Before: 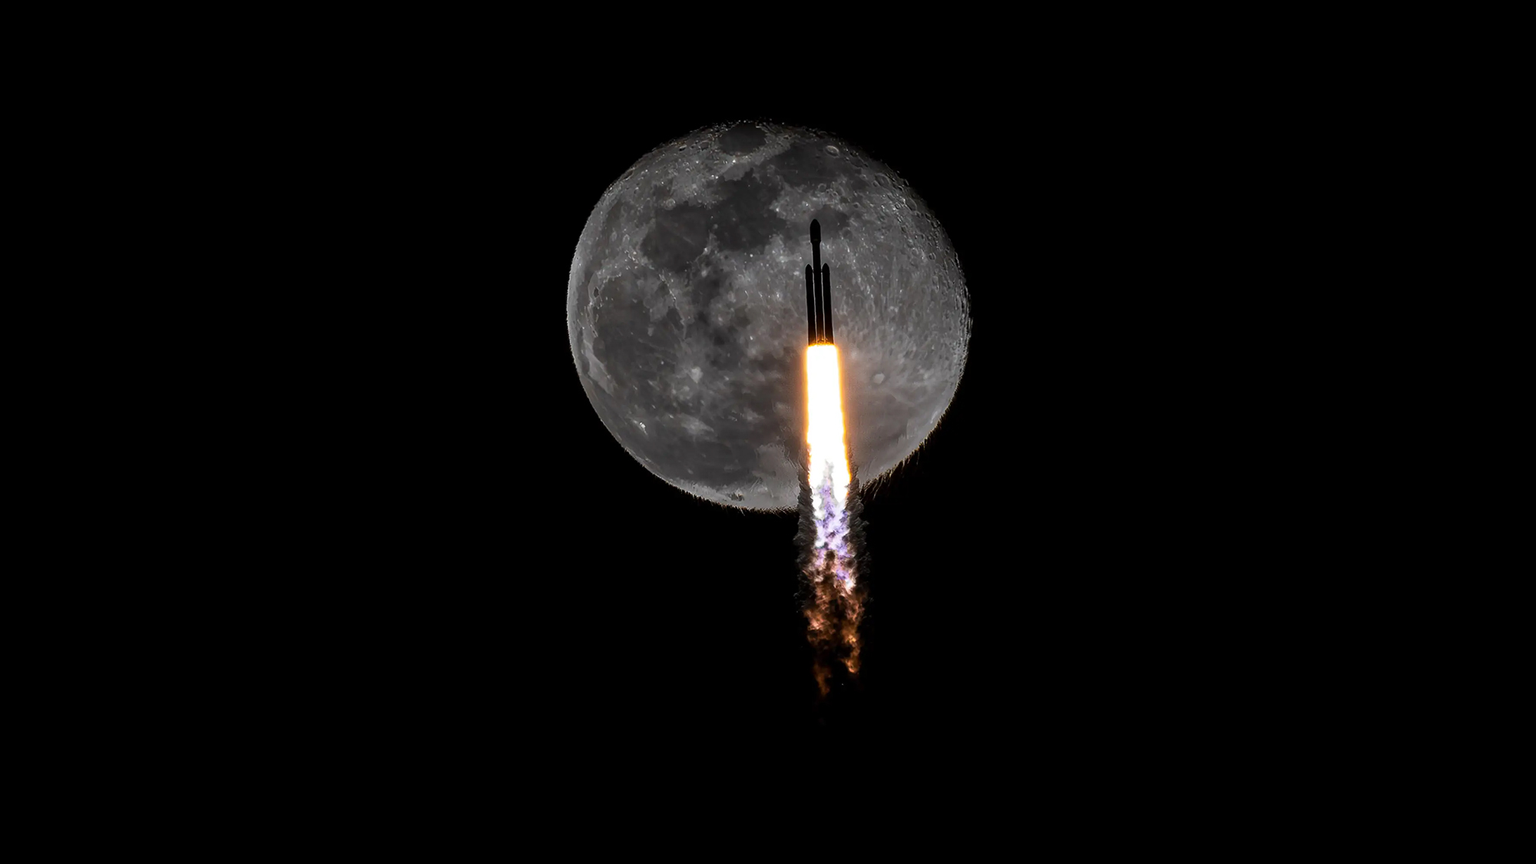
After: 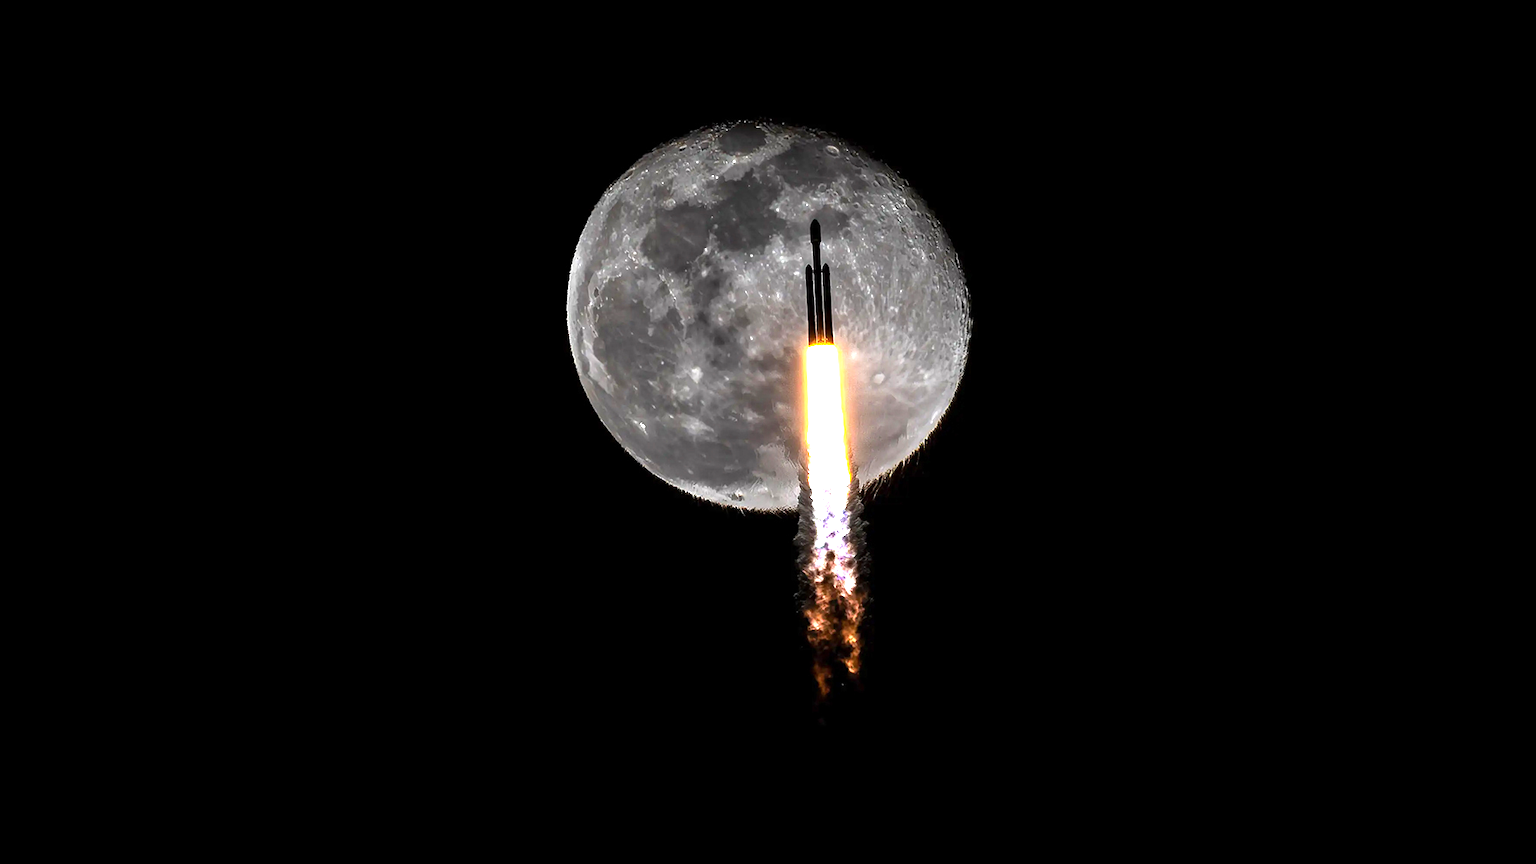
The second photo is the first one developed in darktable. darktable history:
levels: levels [0, 0.394, 0.787]
exposure: exposure 0.657 EV, compensate exposure bias true, compensate highlight preservation false
